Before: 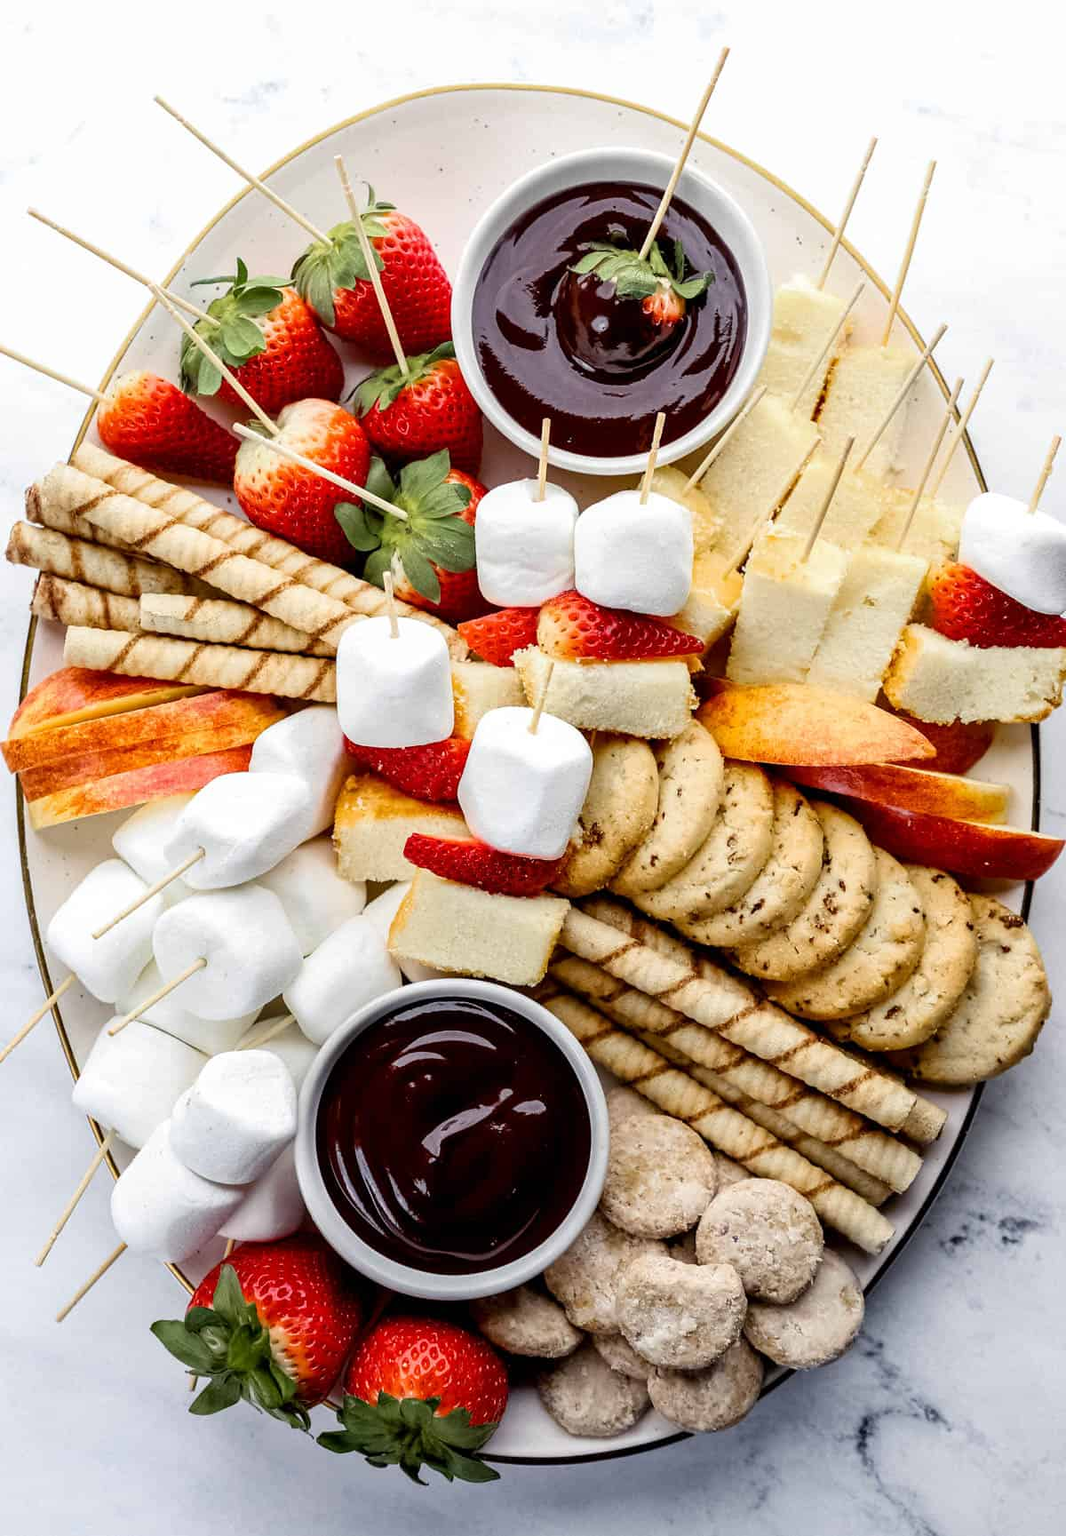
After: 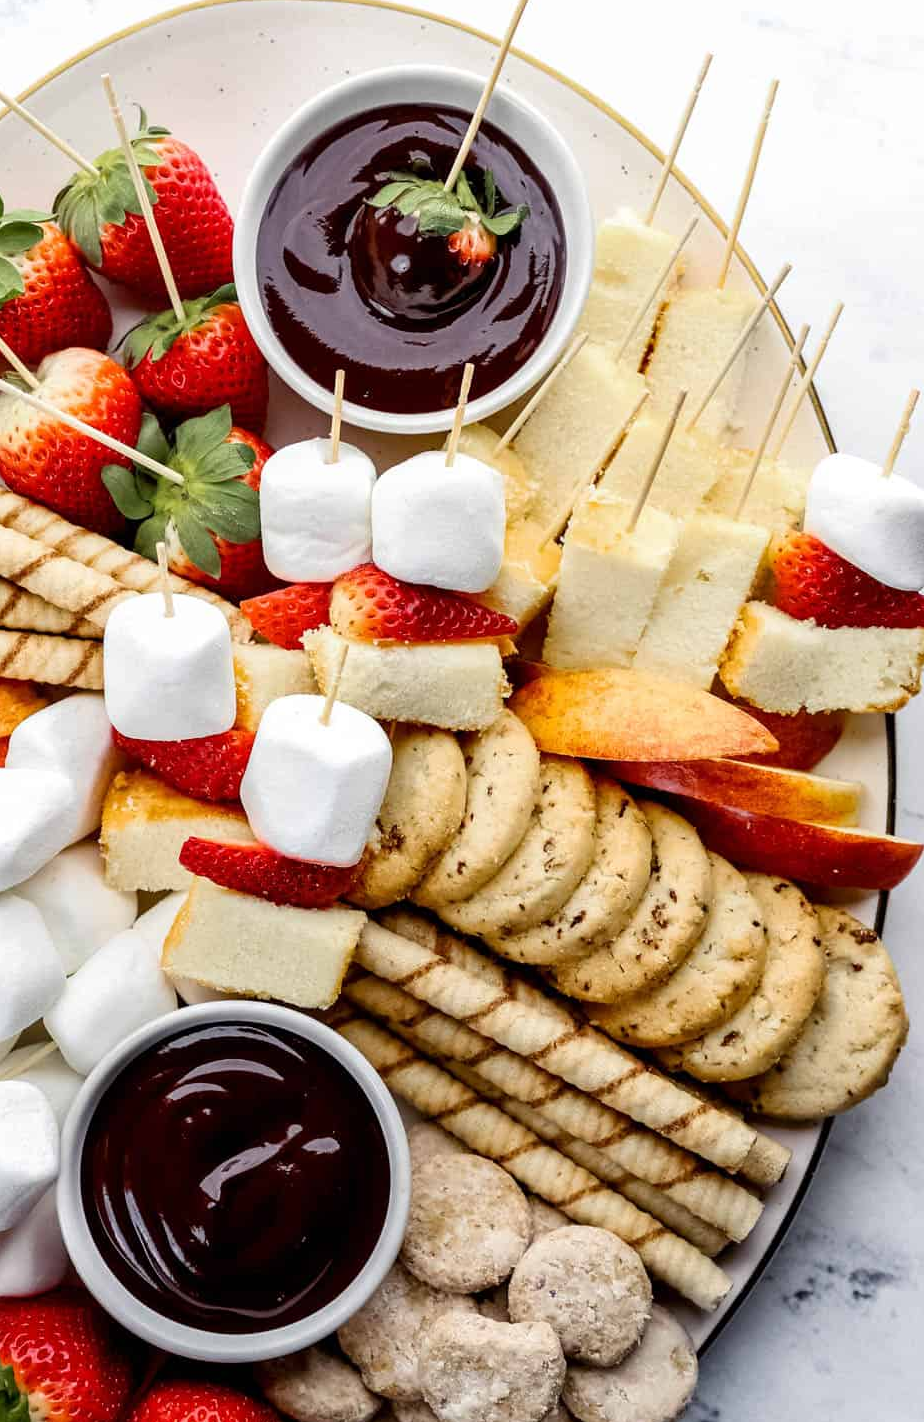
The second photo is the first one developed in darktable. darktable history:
crop: left 22.989%, top 5.899%, bottom 11.854%
